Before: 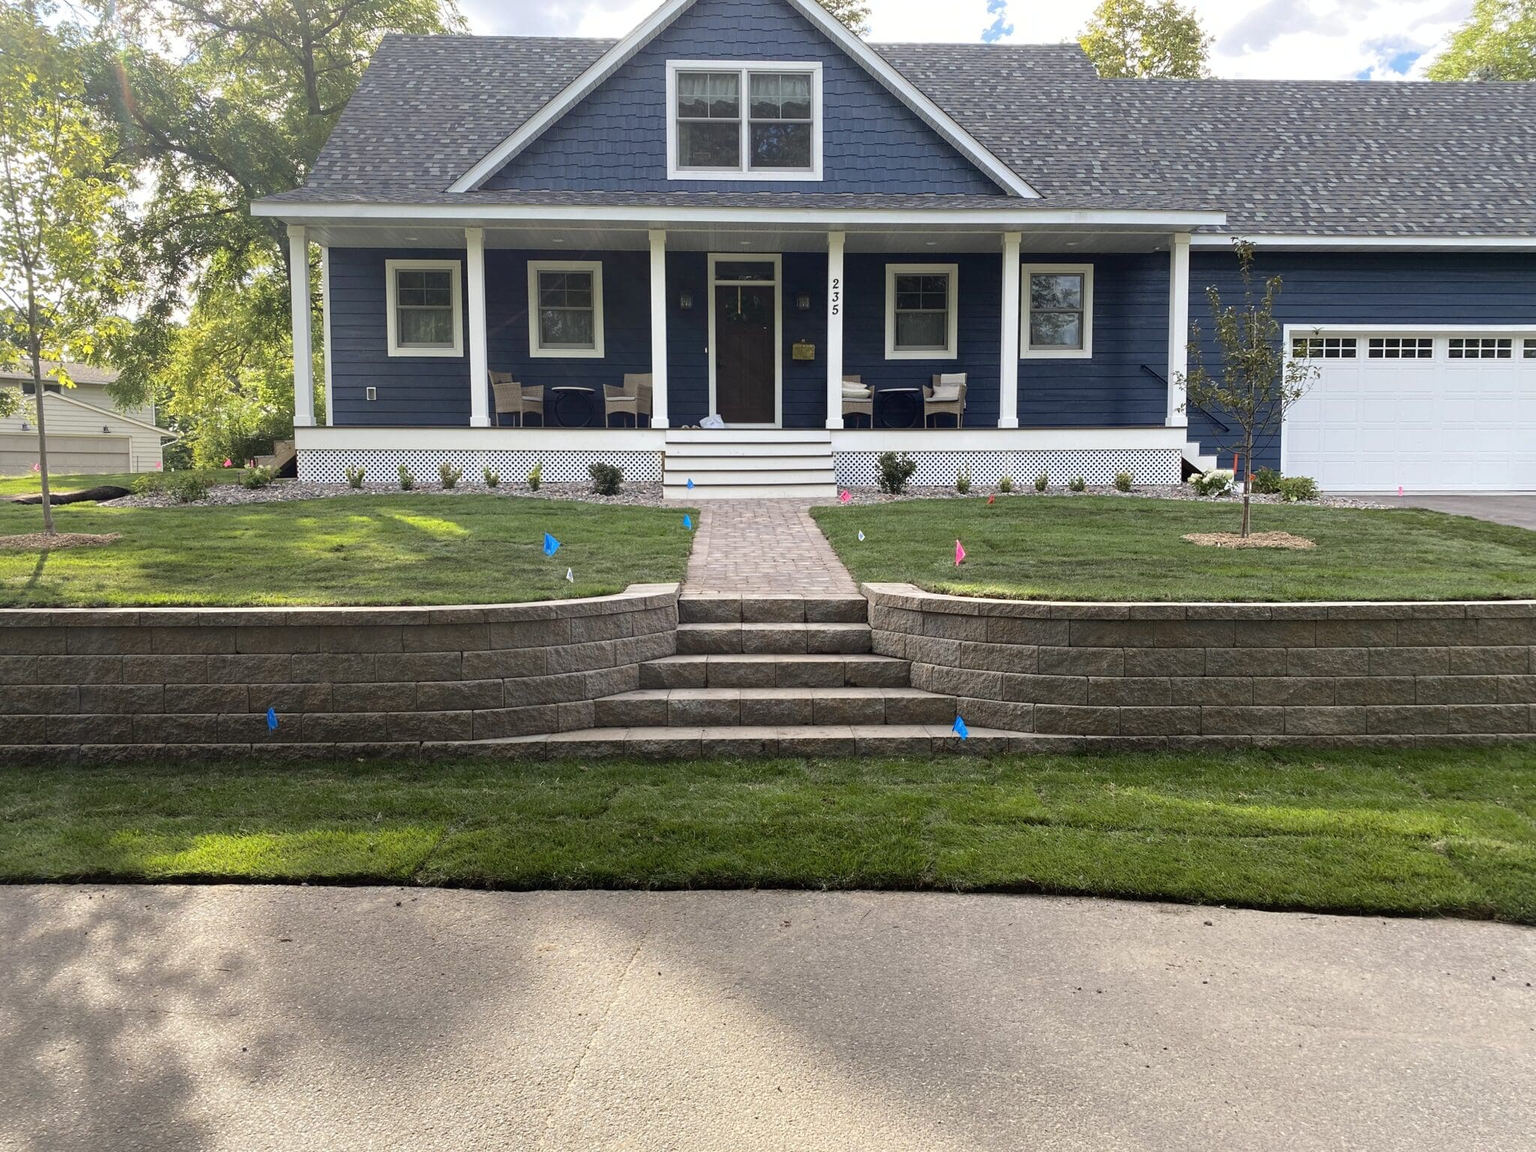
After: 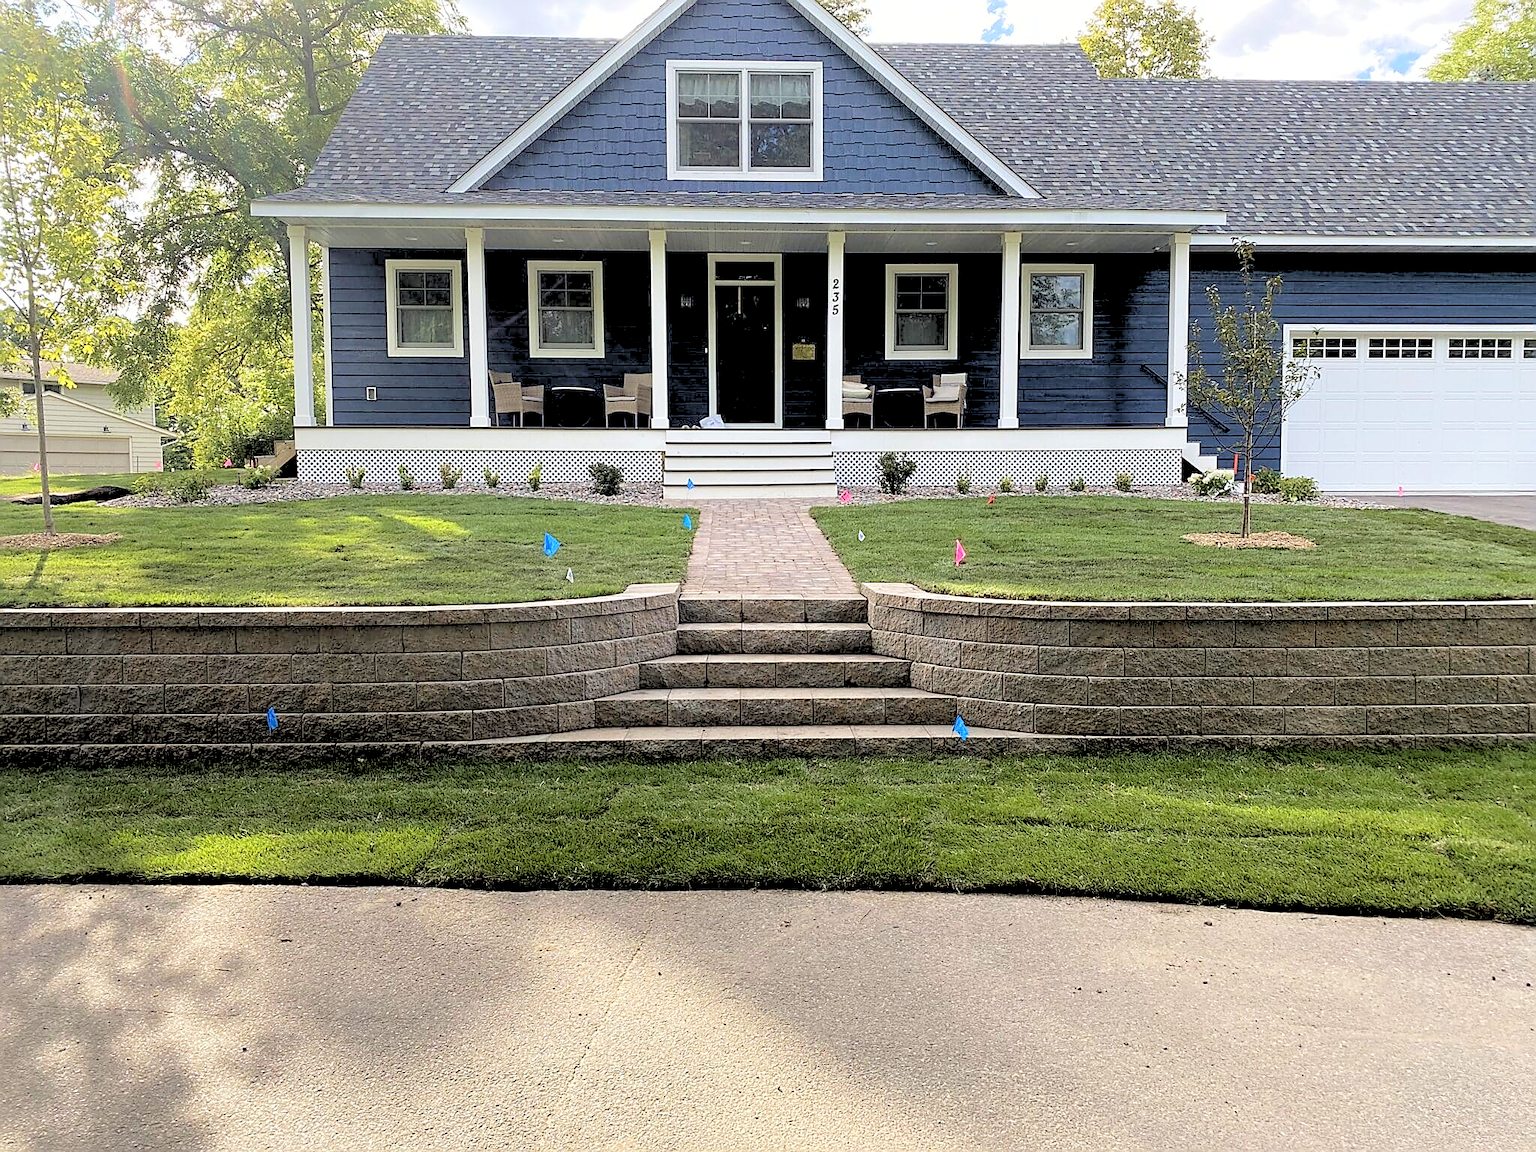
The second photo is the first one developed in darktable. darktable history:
rgb levels: levels [[0.027, 0.429, 0.996], [0, 0.5, 1], [0, 0.5, 1]]
sharpen: radius 1.4, amount 1.25, threshold 0.7
velvia: on, module defaults
